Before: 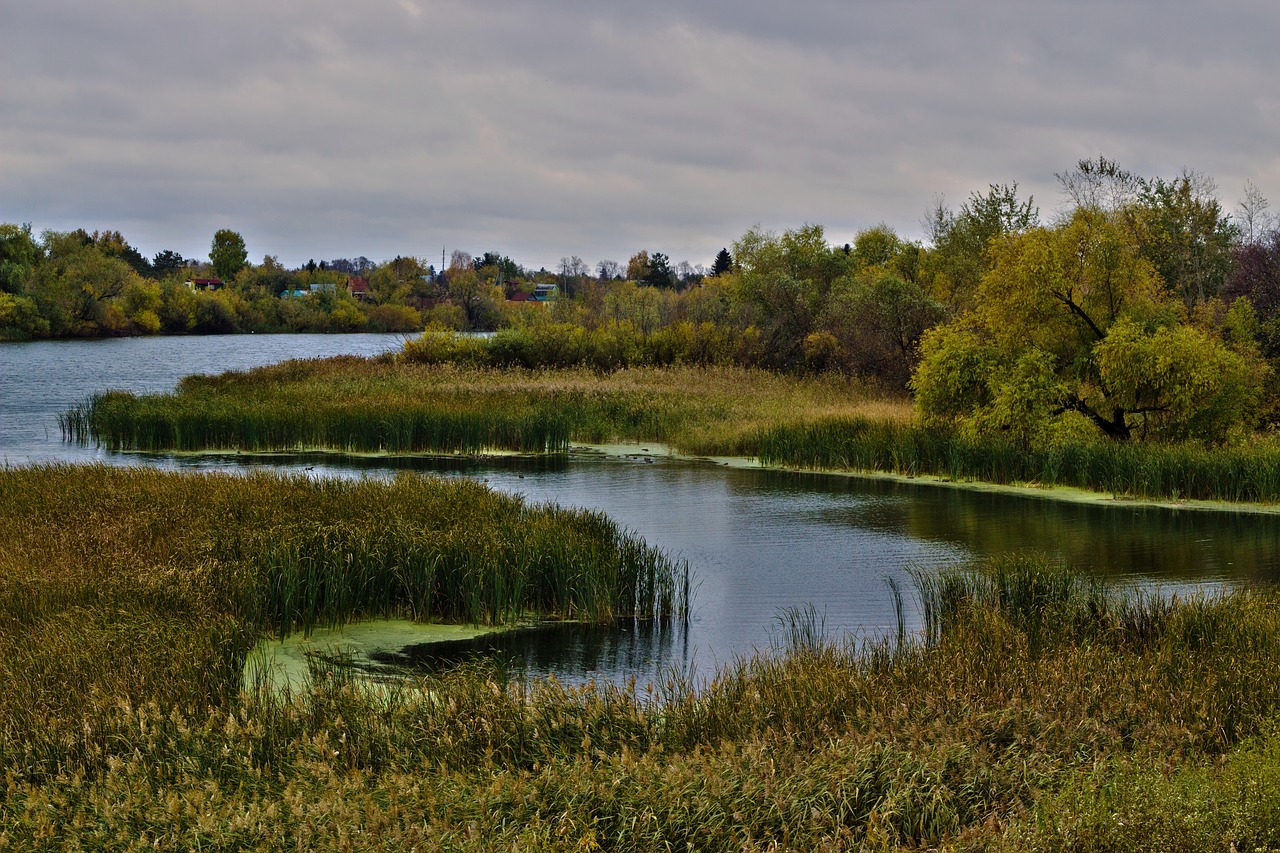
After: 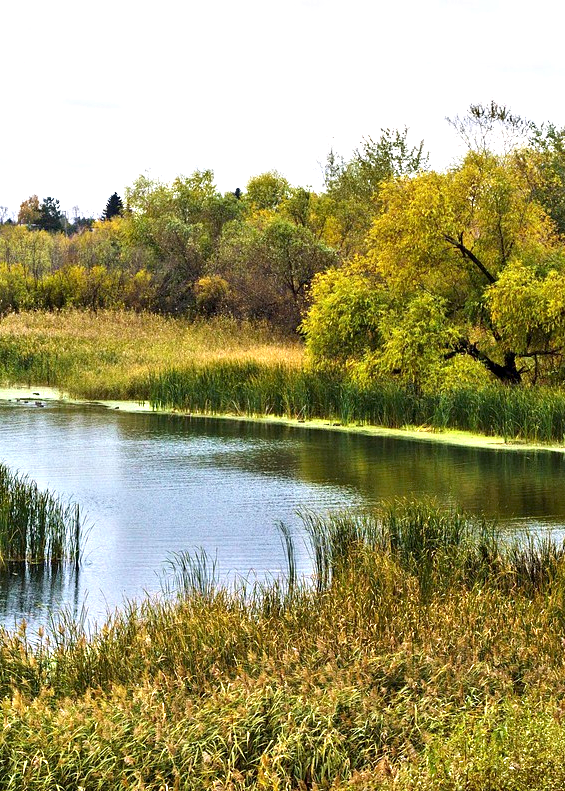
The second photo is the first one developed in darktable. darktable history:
exposure: black level correction 0.001, exposure 1.719 EV, compensate exposure bias true, compensate highlight preservation false
crop: left 47.628%, top 6.643%, right 7.874%
